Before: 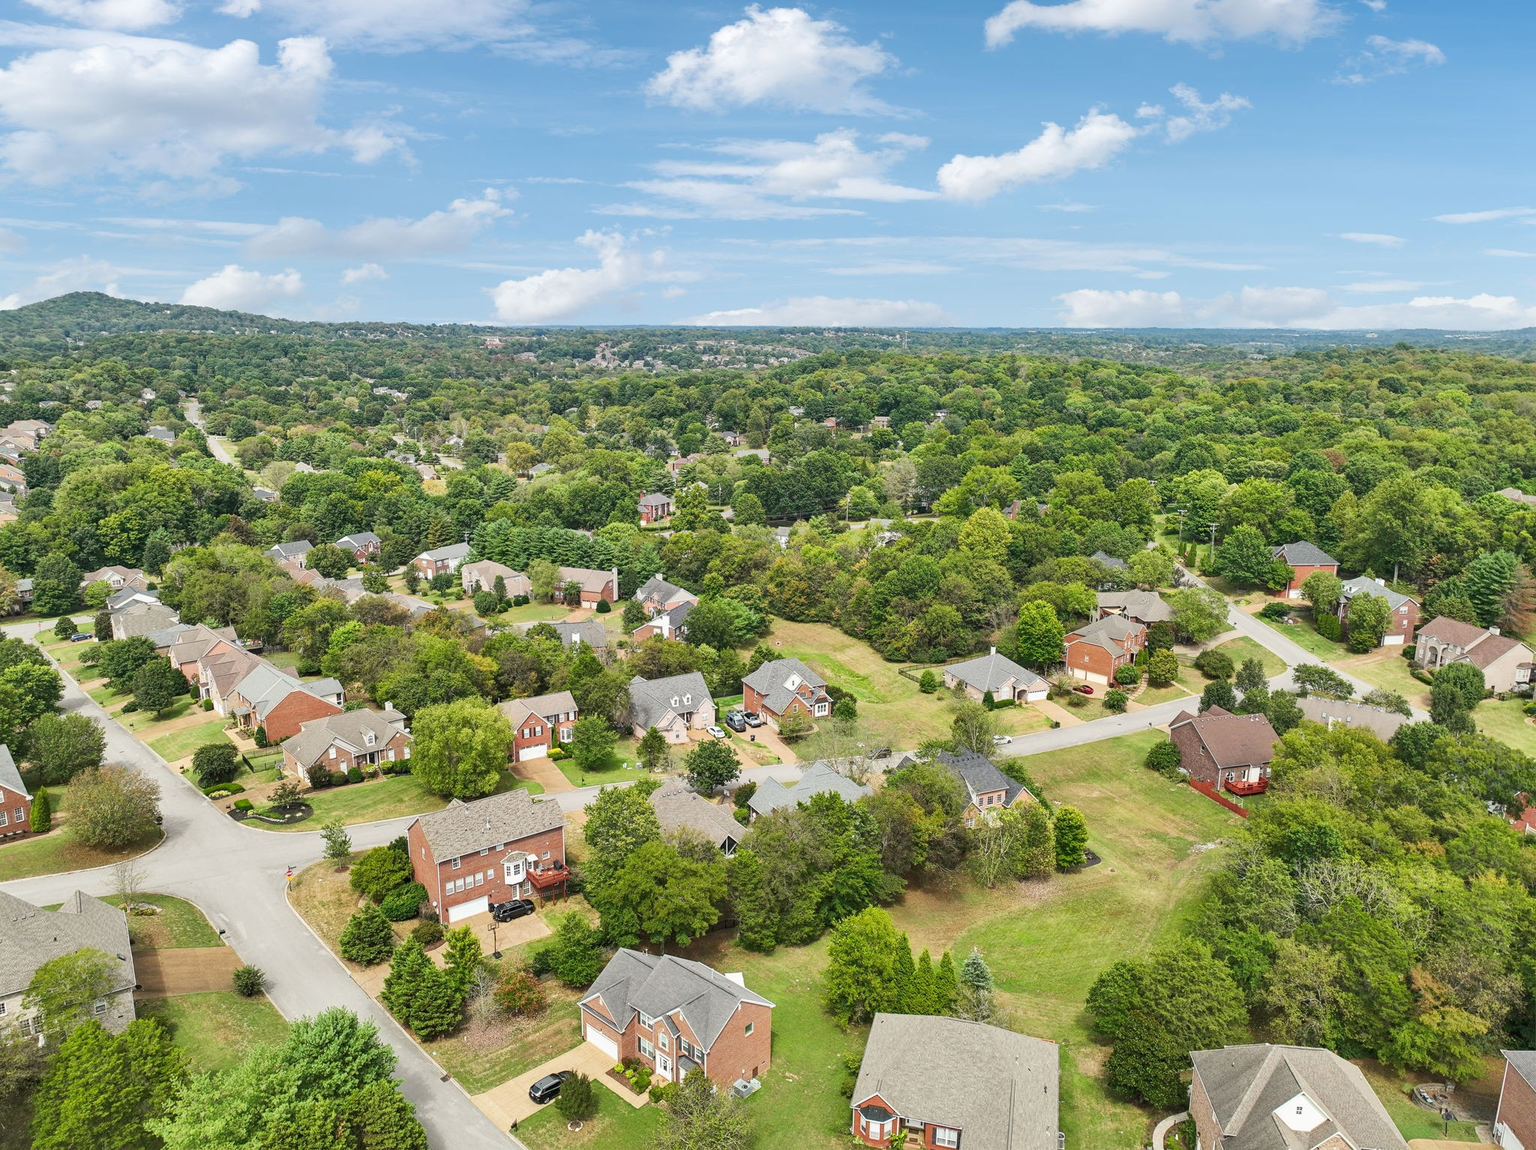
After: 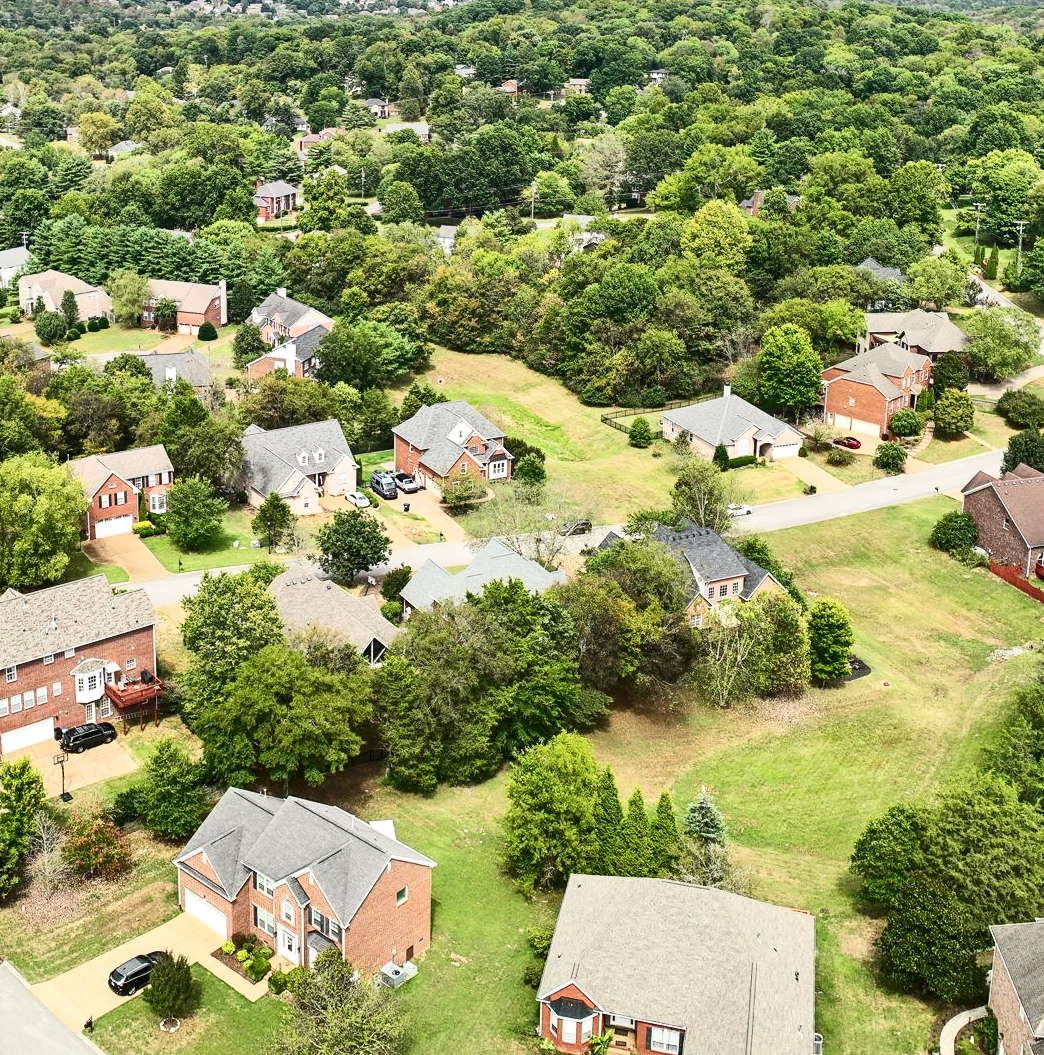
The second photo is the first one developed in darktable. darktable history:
contrast brightness saturation: contrast 0.277
crop and rotate: left 29.197%, top 31.222%, right 19.813%
exposure: exposure 0.153 EV, compensate exposure bias true, compensate highlight preservation false
tone equalizer: on, module defaults
